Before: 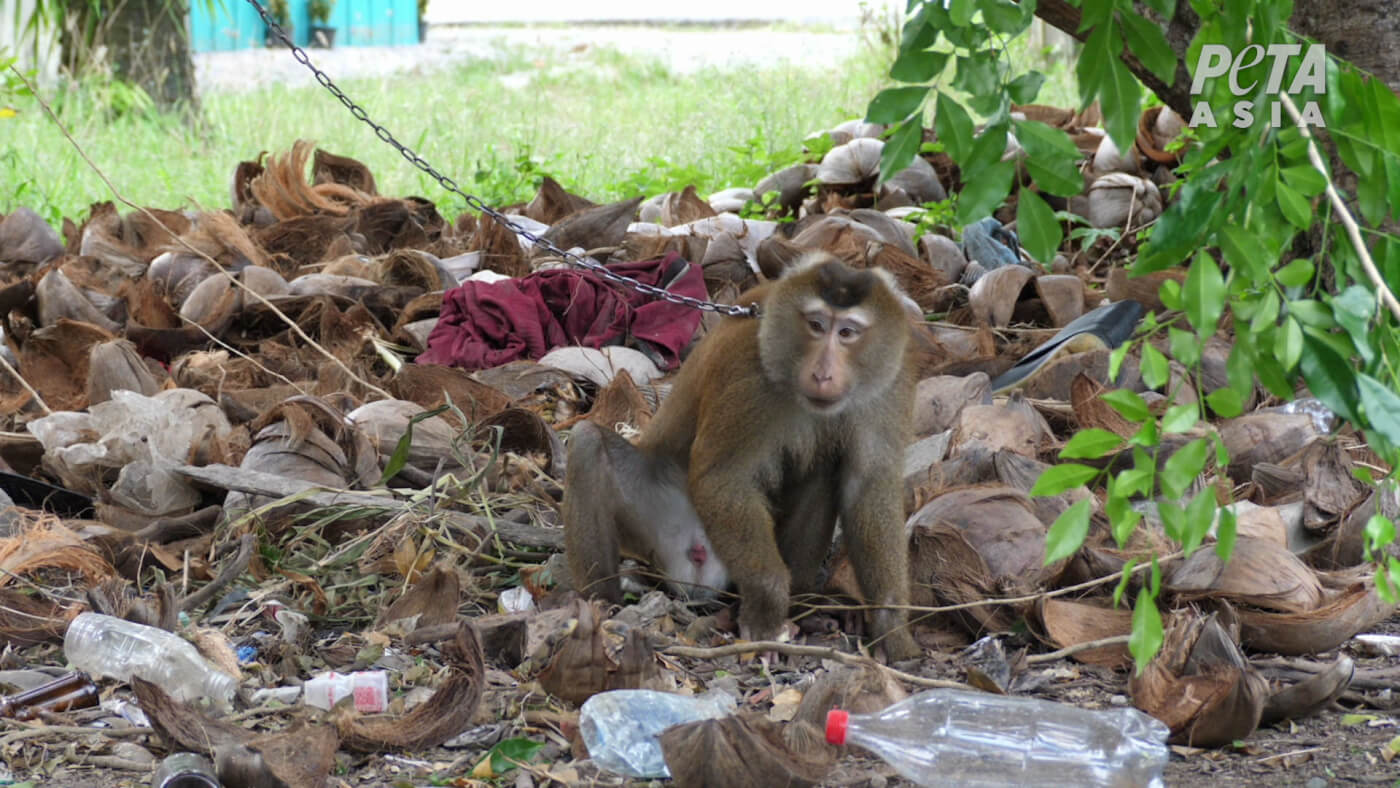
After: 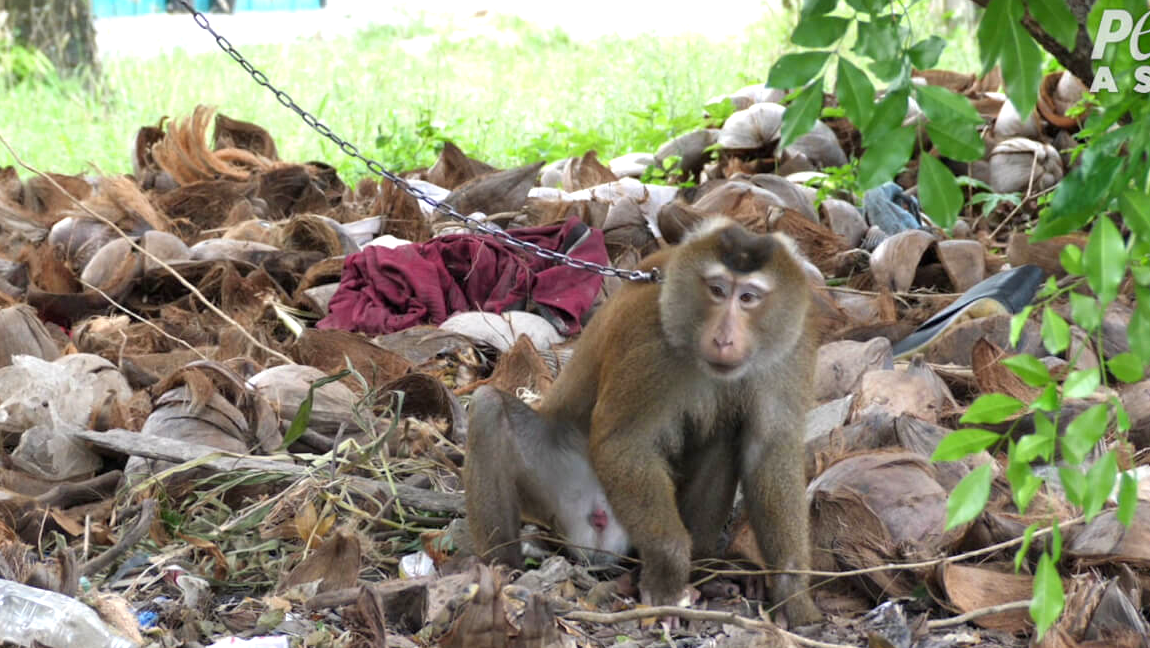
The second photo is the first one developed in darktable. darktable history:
exposure: black level correction 0.001, exposure 0.5 EV, compensate exposure bias true, compensate highlight preservation false
crop and rotate: left 7.196%, top 4.574%, right 10.605%, bottom 13.178%
